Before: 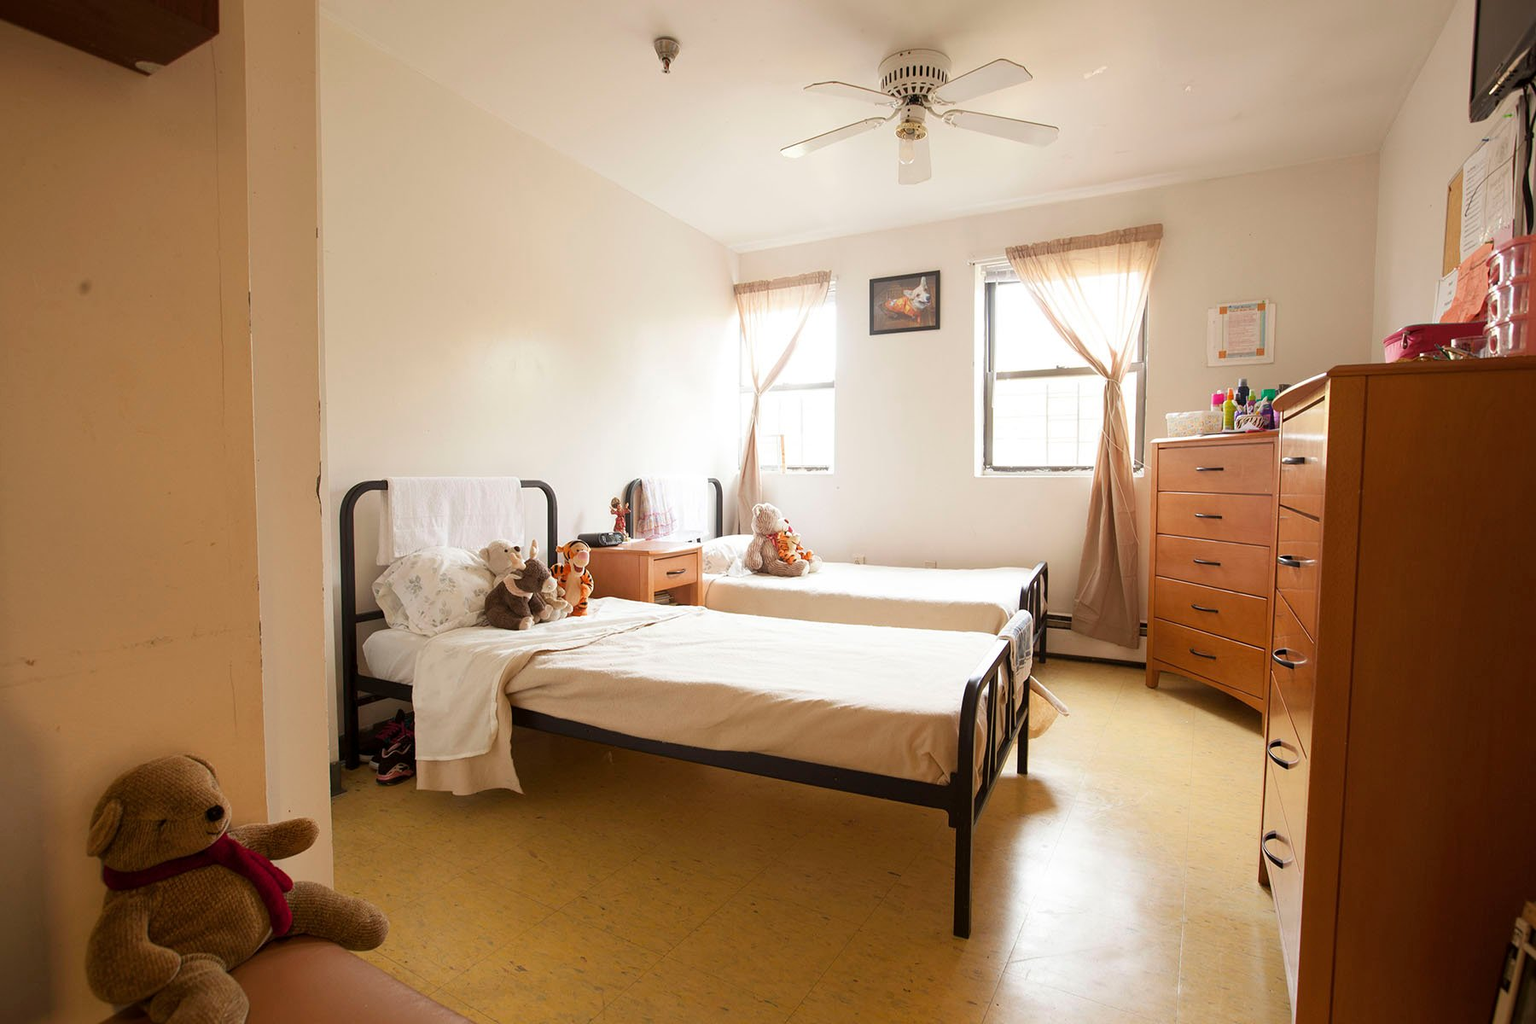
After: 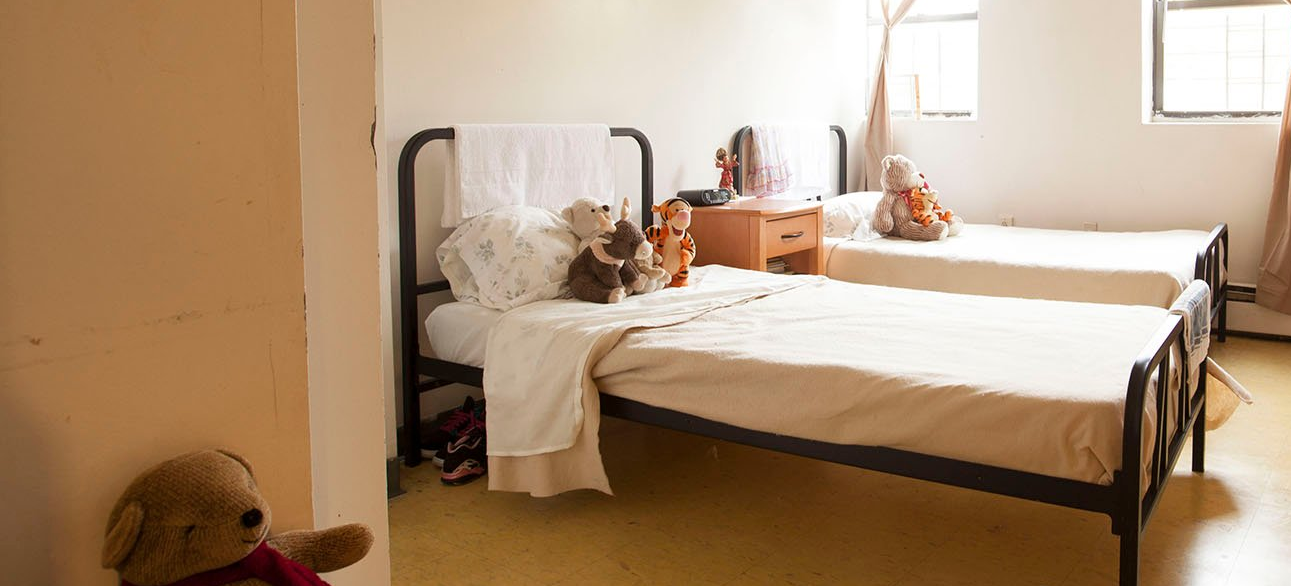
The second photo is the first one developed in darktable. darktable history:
crop: top 36.278%, right 28.245%, bottom 14.846%
